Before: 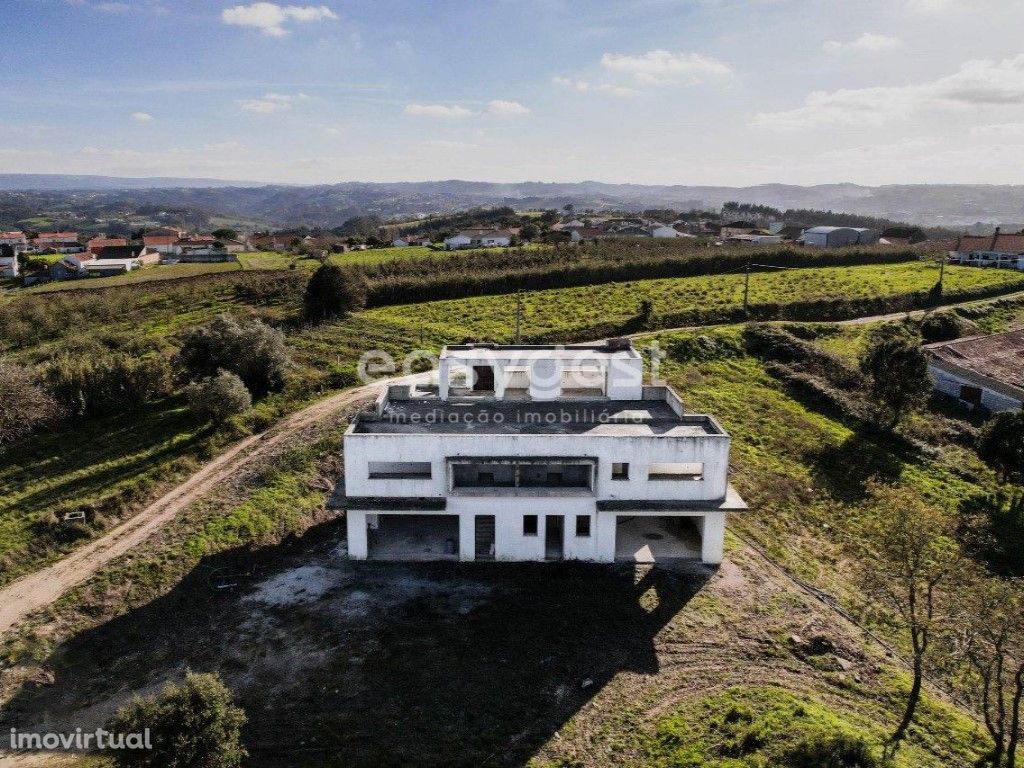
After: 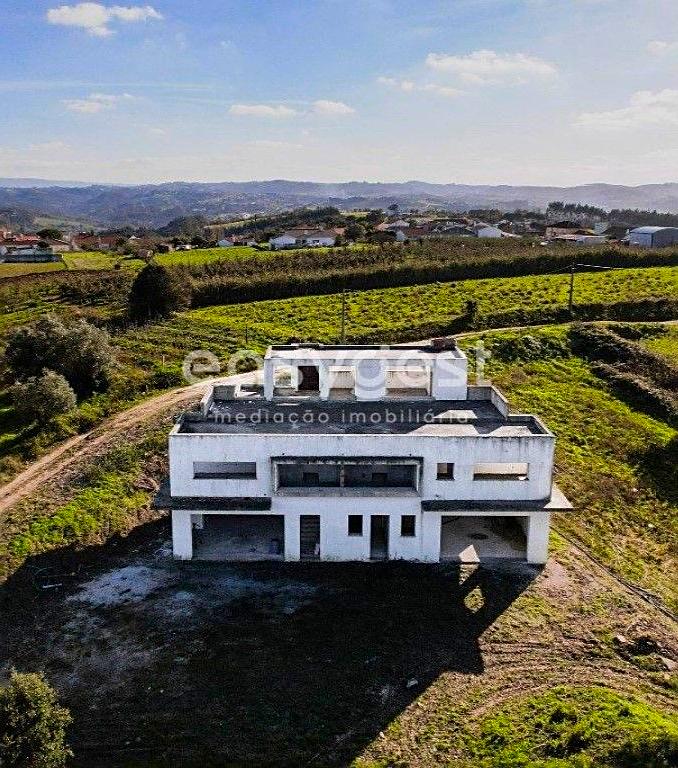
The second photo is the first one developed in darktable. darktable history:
contrast brightness saturation: saturation 0.497
crop: left 17.16%, right 16.563%
sharpen: on, module defaults
